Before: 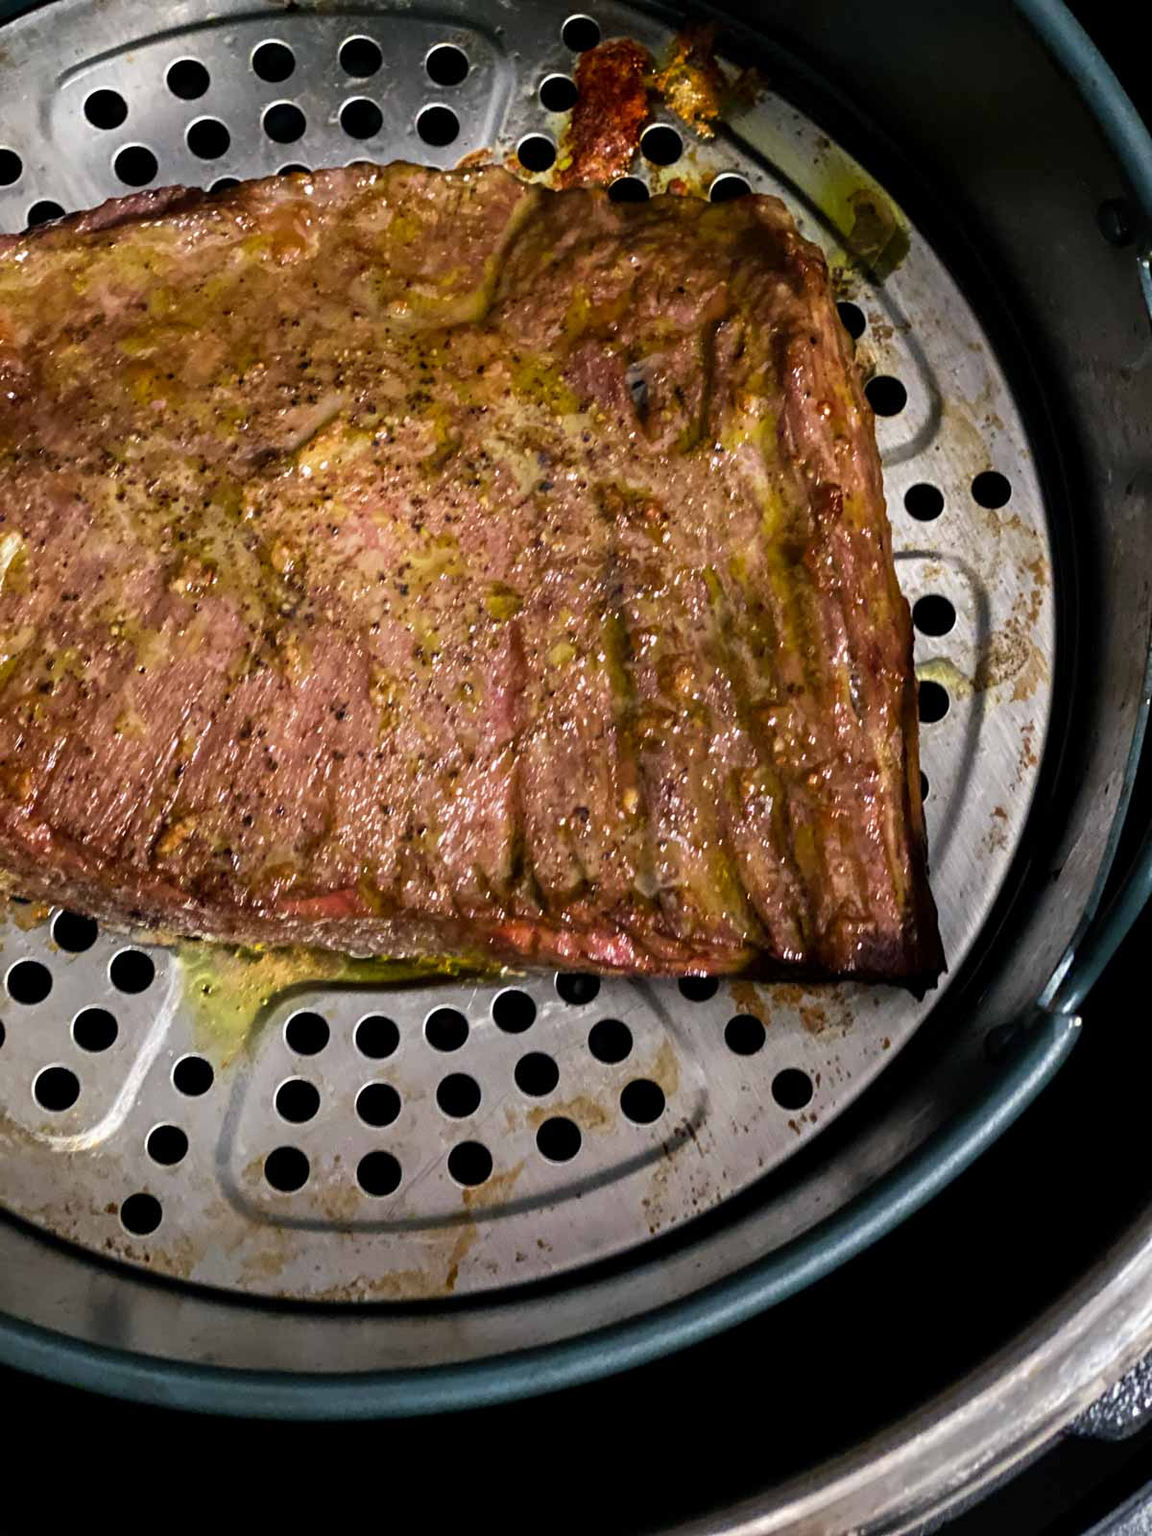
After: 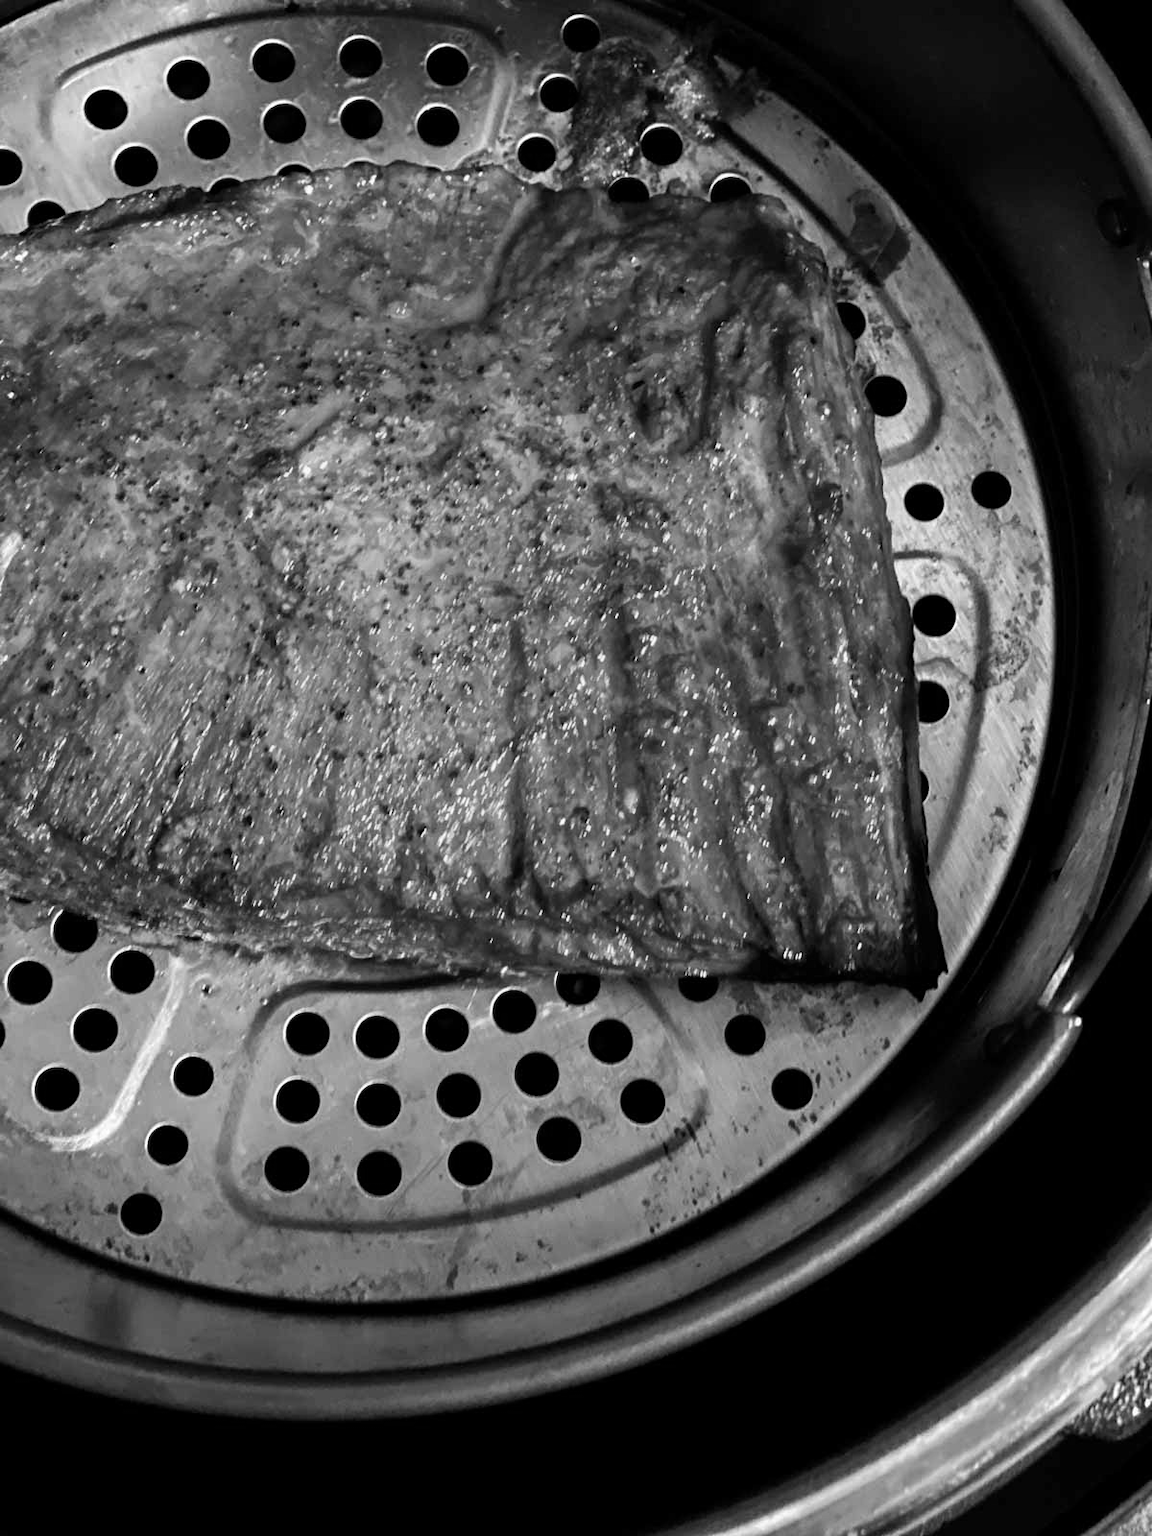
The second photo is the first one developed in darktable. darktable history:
monochrome: on, module defaults
contrast brightness saturation: brightness -0.02, saturation 0.35
